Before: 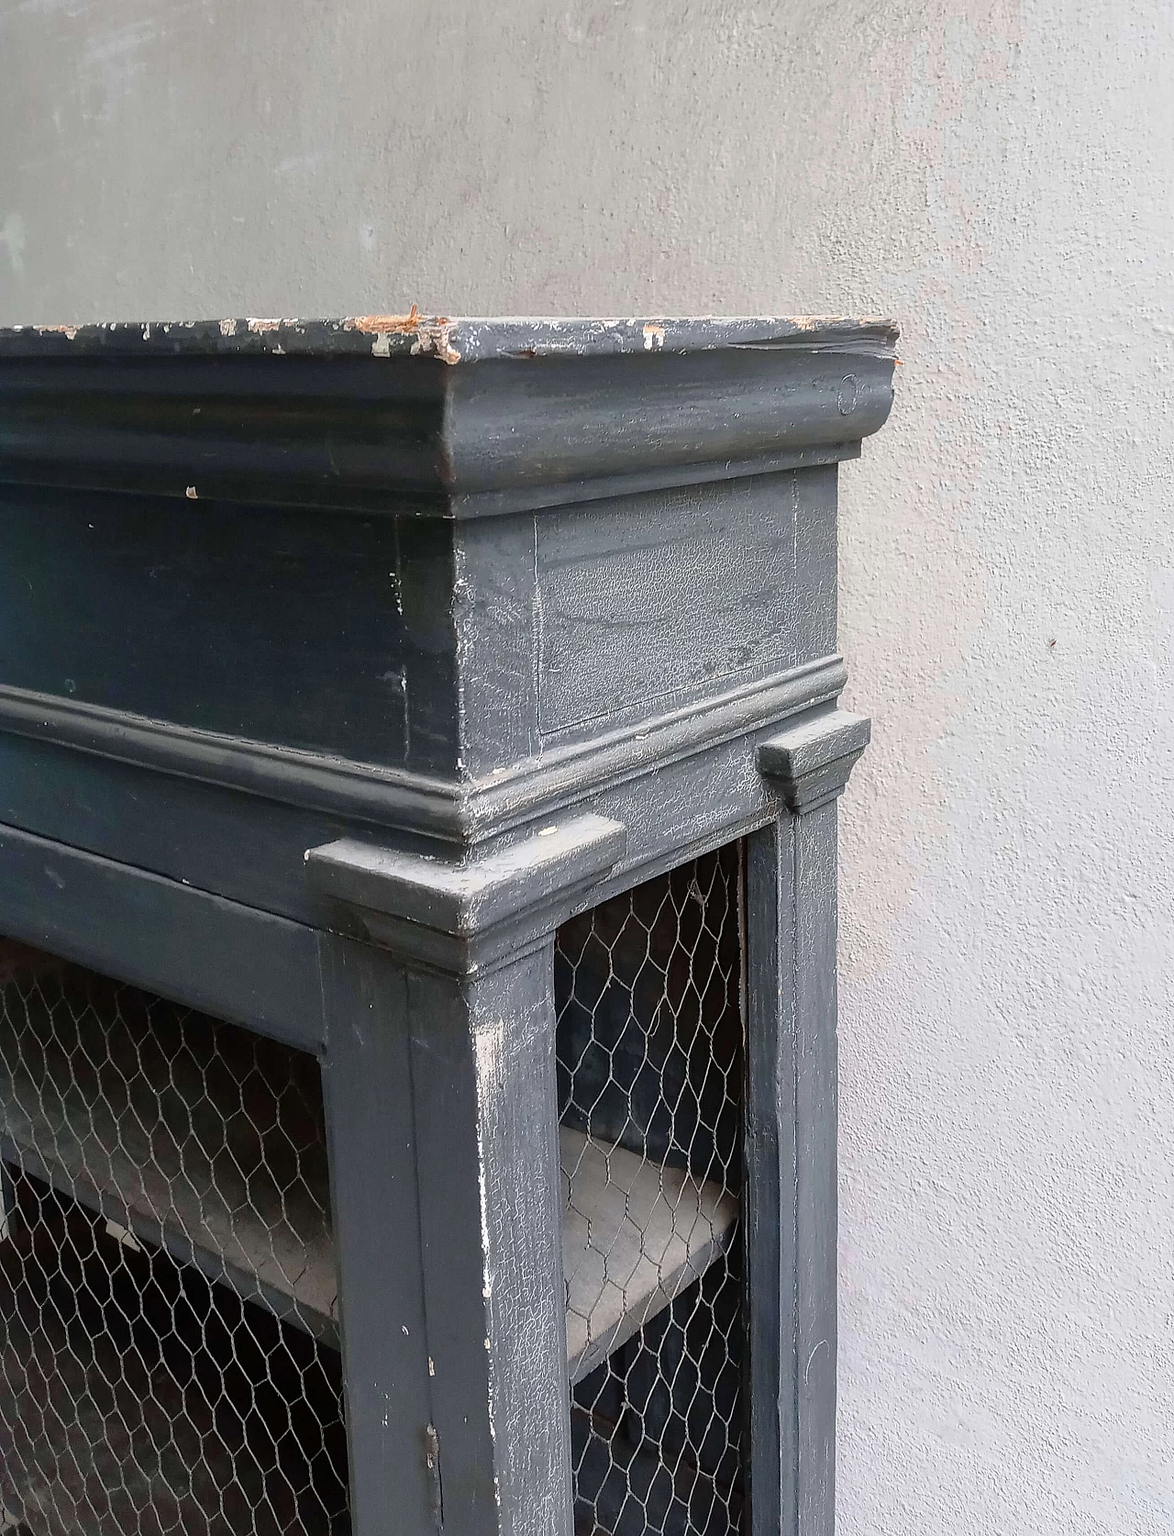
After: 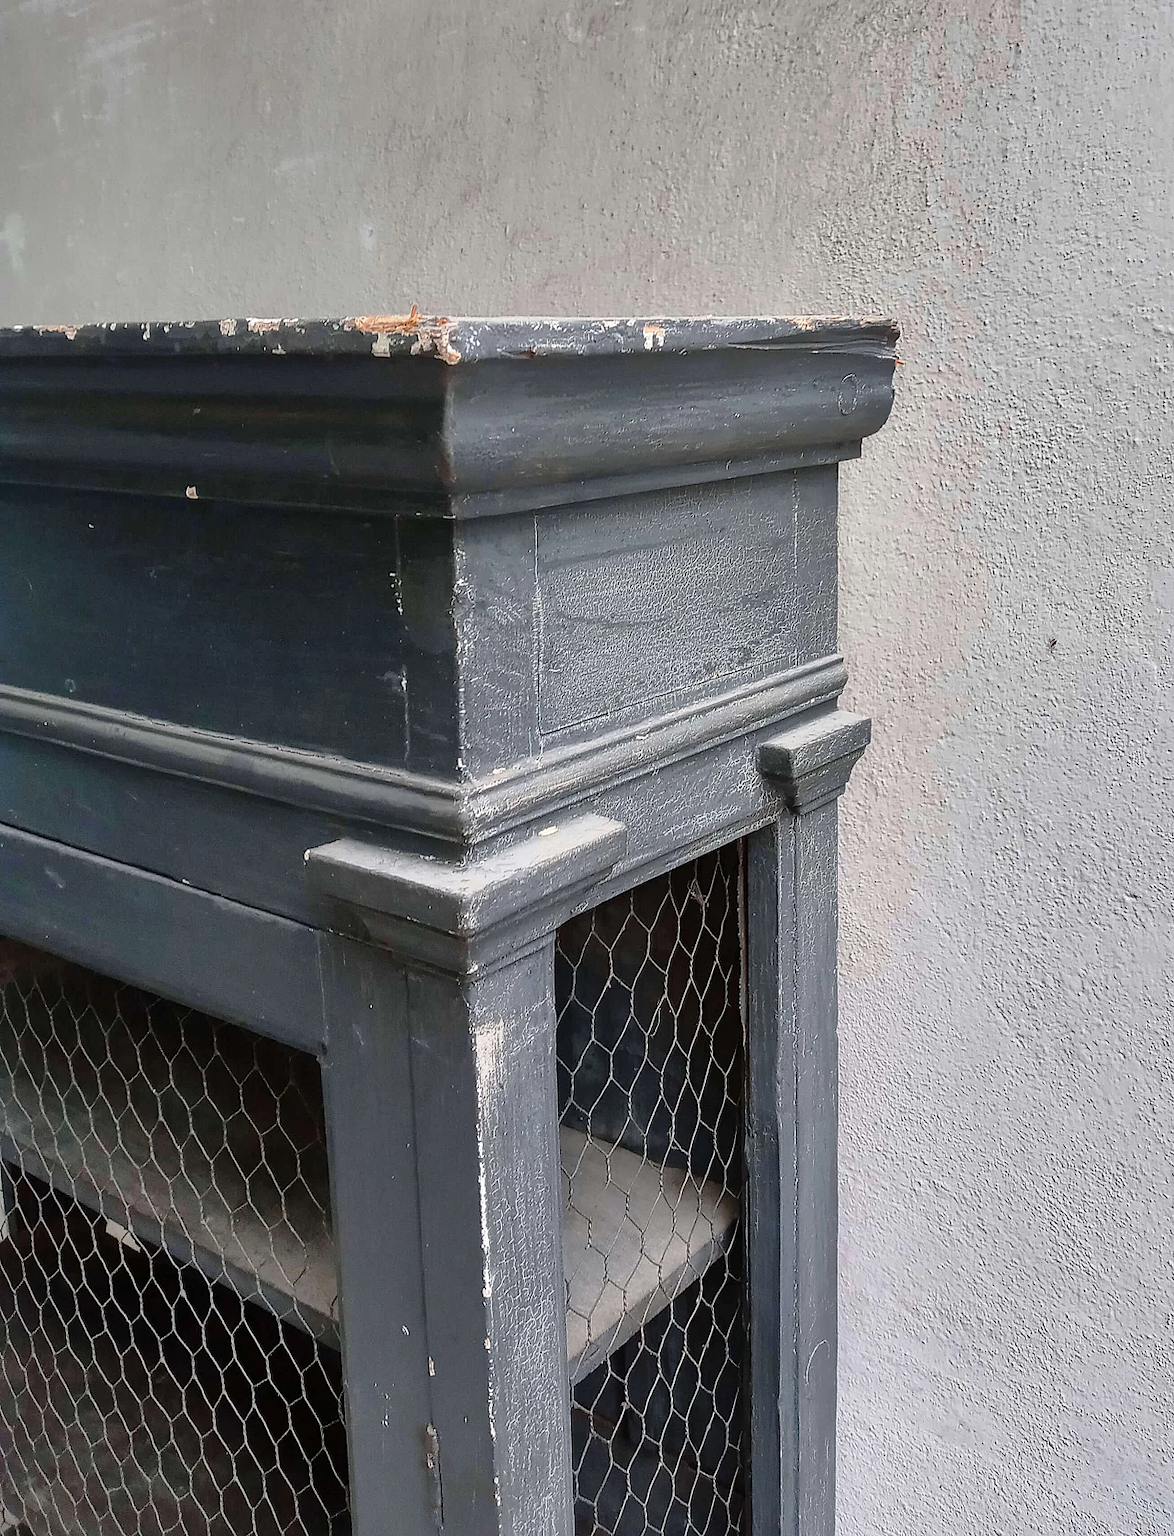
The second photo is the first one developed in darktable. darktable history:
shadows and highlights: radius 119.49, shadows 41.89, highlights -62.05, soften with gaussian
